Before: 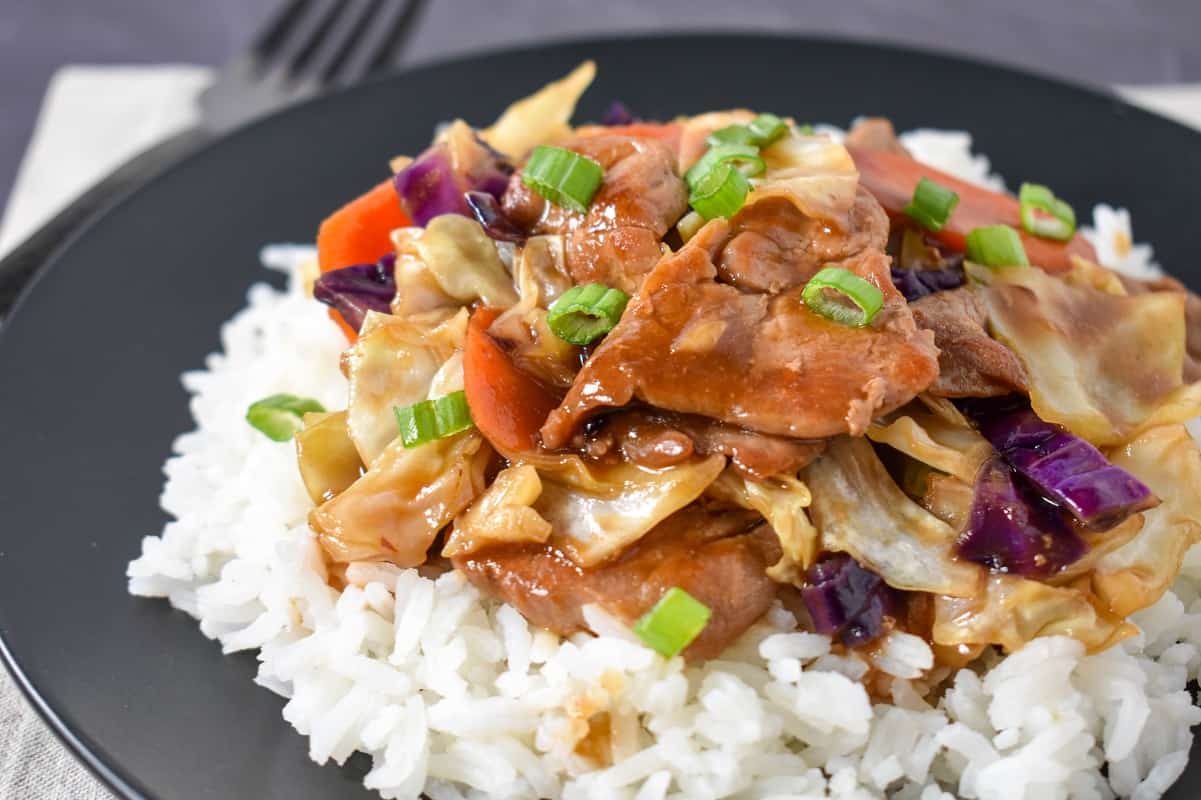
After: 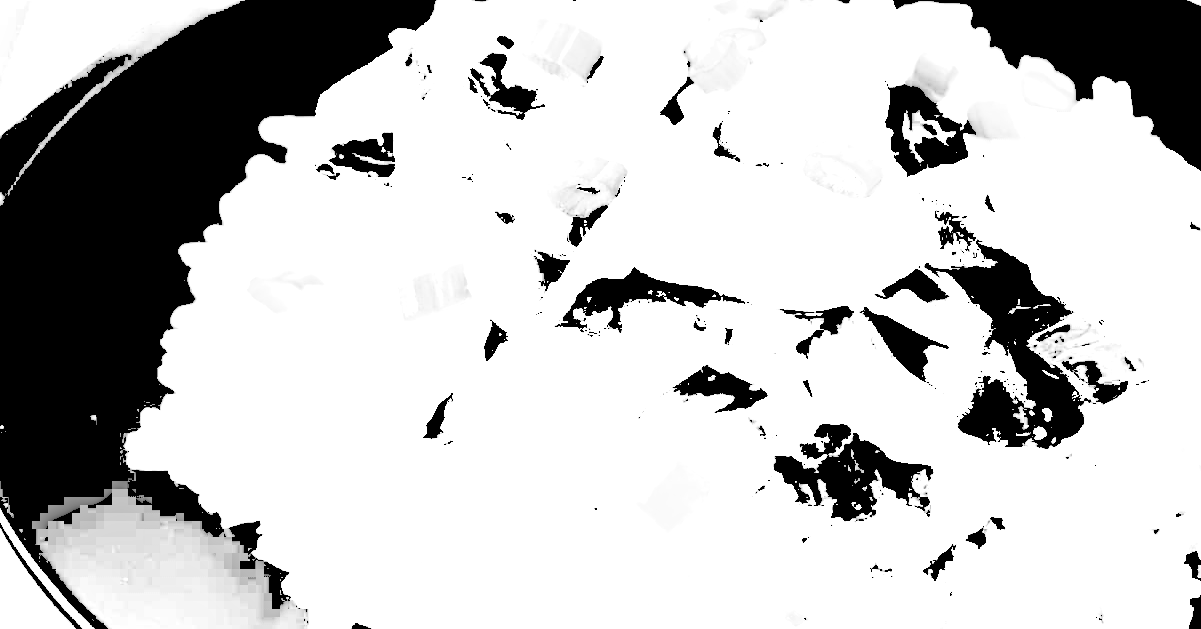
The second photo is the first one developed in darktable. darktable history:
levels: white 99.91%, levels [0.246, 0.256, 0.506]
crop and rotate: top 15.936%, bottom 5.394%
base curve: curves: ch0 [(0.065, 0.026) (0.236, 0.358) (0.53, 0.546) (0.777, 0.841) (0.924, 0.992)], preserve colors none
exposure: exposure 0.126 EV, compensate highlight preservation false
haze removal: compatibility mode true, adaptive false
color zones: curves: ch0 [(0.004, 0.588) (0.116, 0.636) (0.259, 0.476) (0.423, 0.464) (0.75, 0.5)]; ch1 [(0, 0) (0.143, 0) (0.286, 0) (0.429, 0) (0.571, 0) (0.714, 0) (0.857, 0)]
